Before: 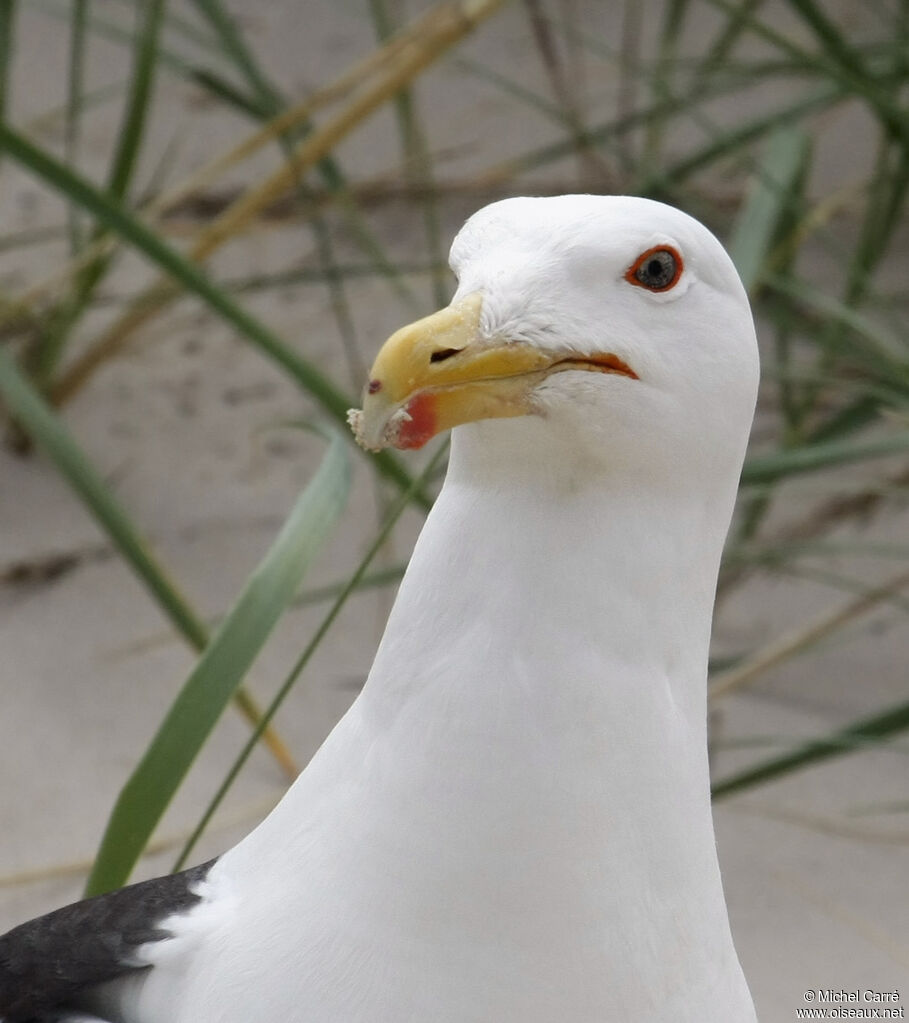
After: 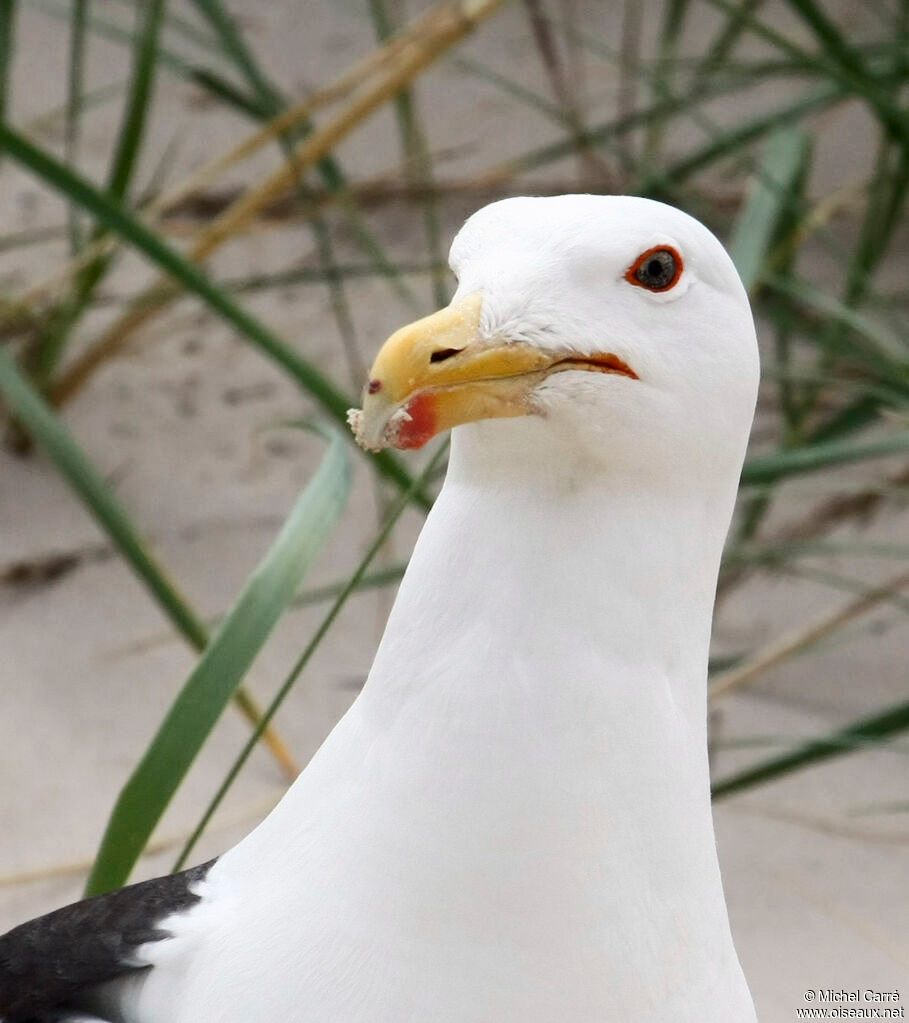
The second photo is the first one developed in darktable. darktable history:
contrast brightness saturation: contrast 0.235, brightness 0.091
